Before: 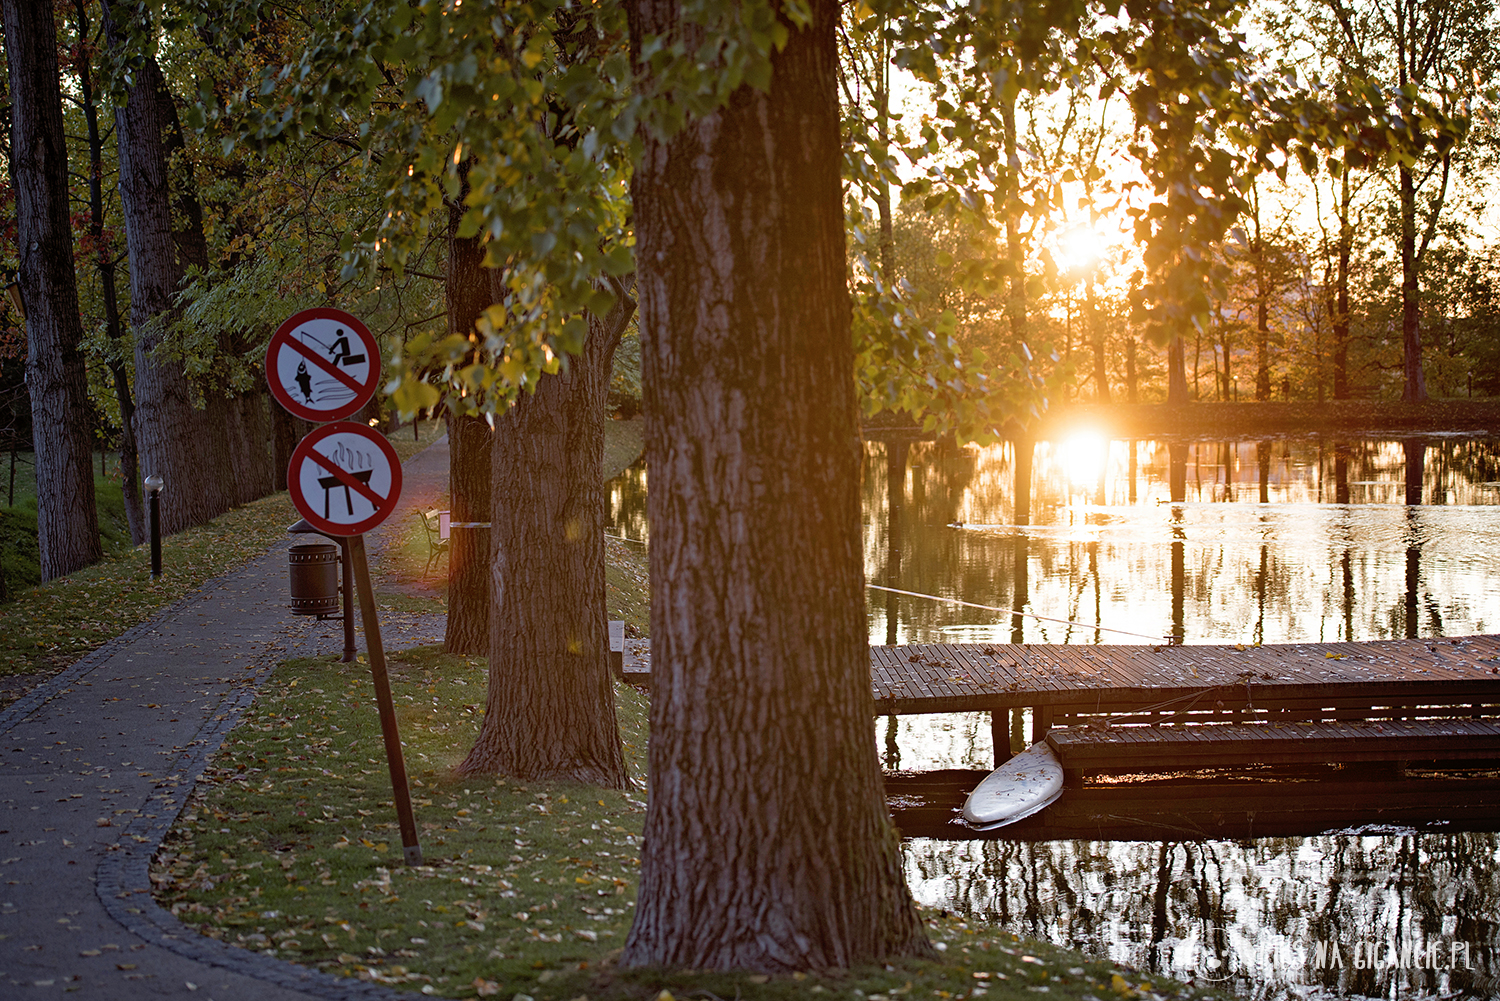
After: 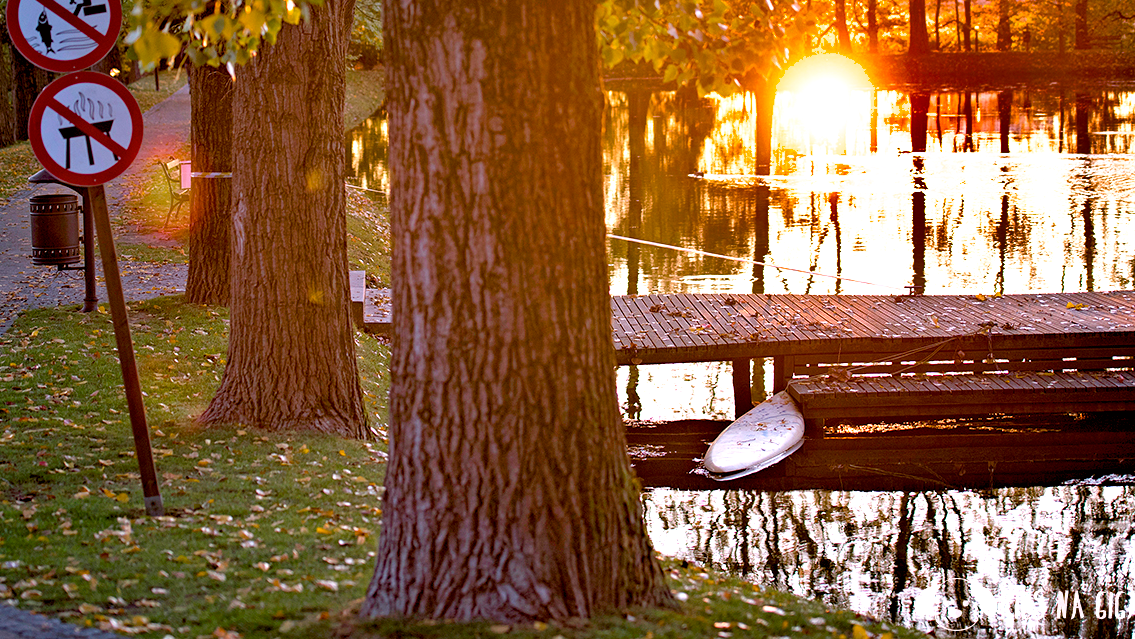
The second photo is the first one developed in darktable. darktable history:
exposure: black level correction 0, exposure 0.7 EV, compensate exposure bias true, compensate highlight preservation false
color balance rgb: shadows lift › chroma 2%, shadows lift › hue 217.2°, power › chroma 0.25%, power › hue 60°, highlights gain › chroma 1.5%, highlights gain › hue 309.6°, global offset › luminance -0.5%, perceptual saturation grading › global saturation 15%, global vibrance 20%
color correction: highlights a* 3.12, highlights b* -1.55, shadows a* -0.101, shadows b* 2.52, saturation 0.98
crop and rotate: left 17.299%, top 35.115%, right 7.015%, bottom 1.024%
shadows and highlights: shadows 20.91, highlights -82.73, soften with gaussian
